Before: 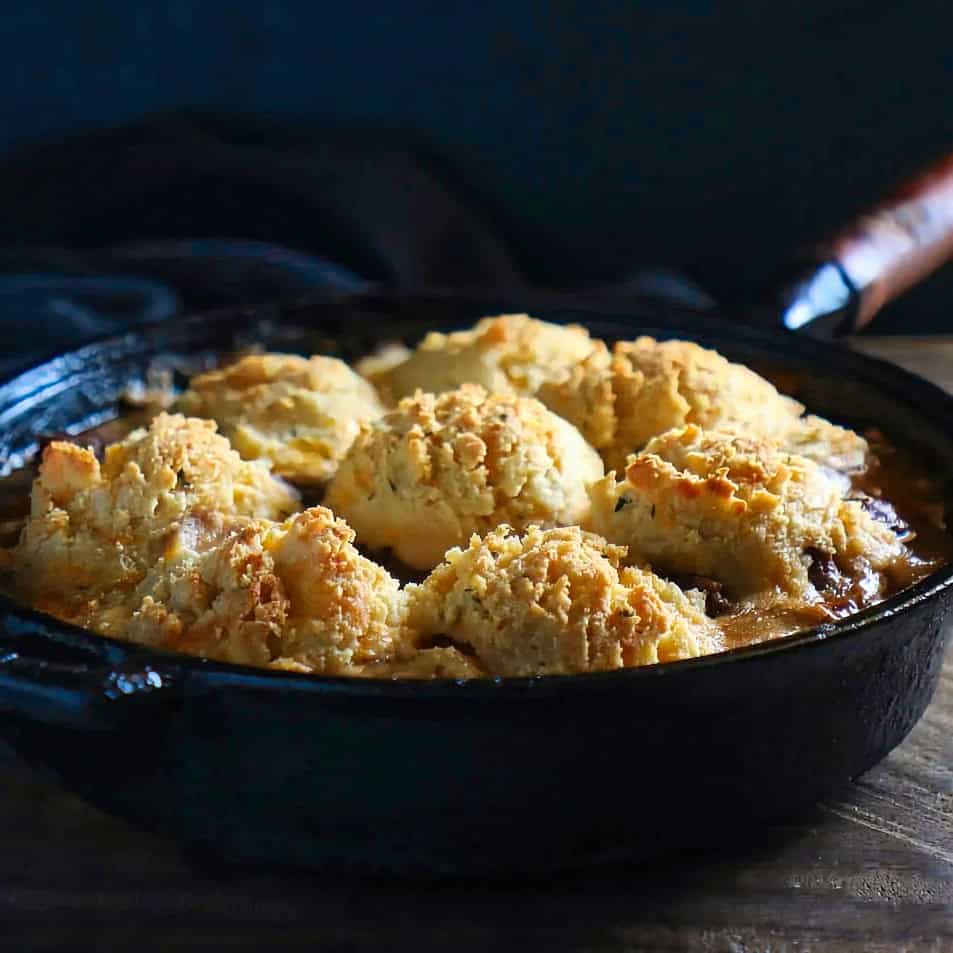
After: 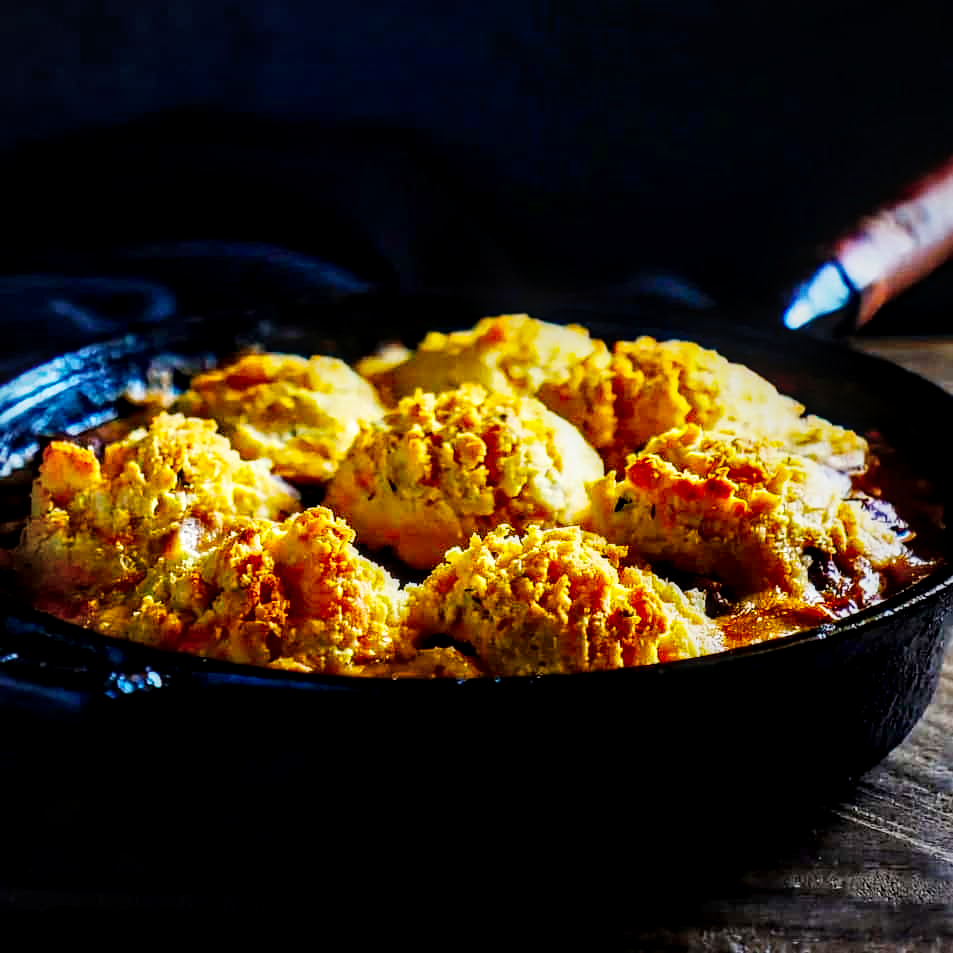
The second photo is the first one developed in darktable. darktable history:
color balance: input saturation 134.34%, contrast -10.04%, contrast fulcrum 19.67%, output saturation 133.51%
vignetting: fall-off radius 60.92%
sigmoid: contrast 2, skew -0.2, preserve hue 0%, red attenuation 0.1, red rotation 0.035, green attenuation 0.1, green rotation -0.017, blue attenuation 0.15, blue rotation -0.052, base primaries Rec2020
local contrast: detail 160%
